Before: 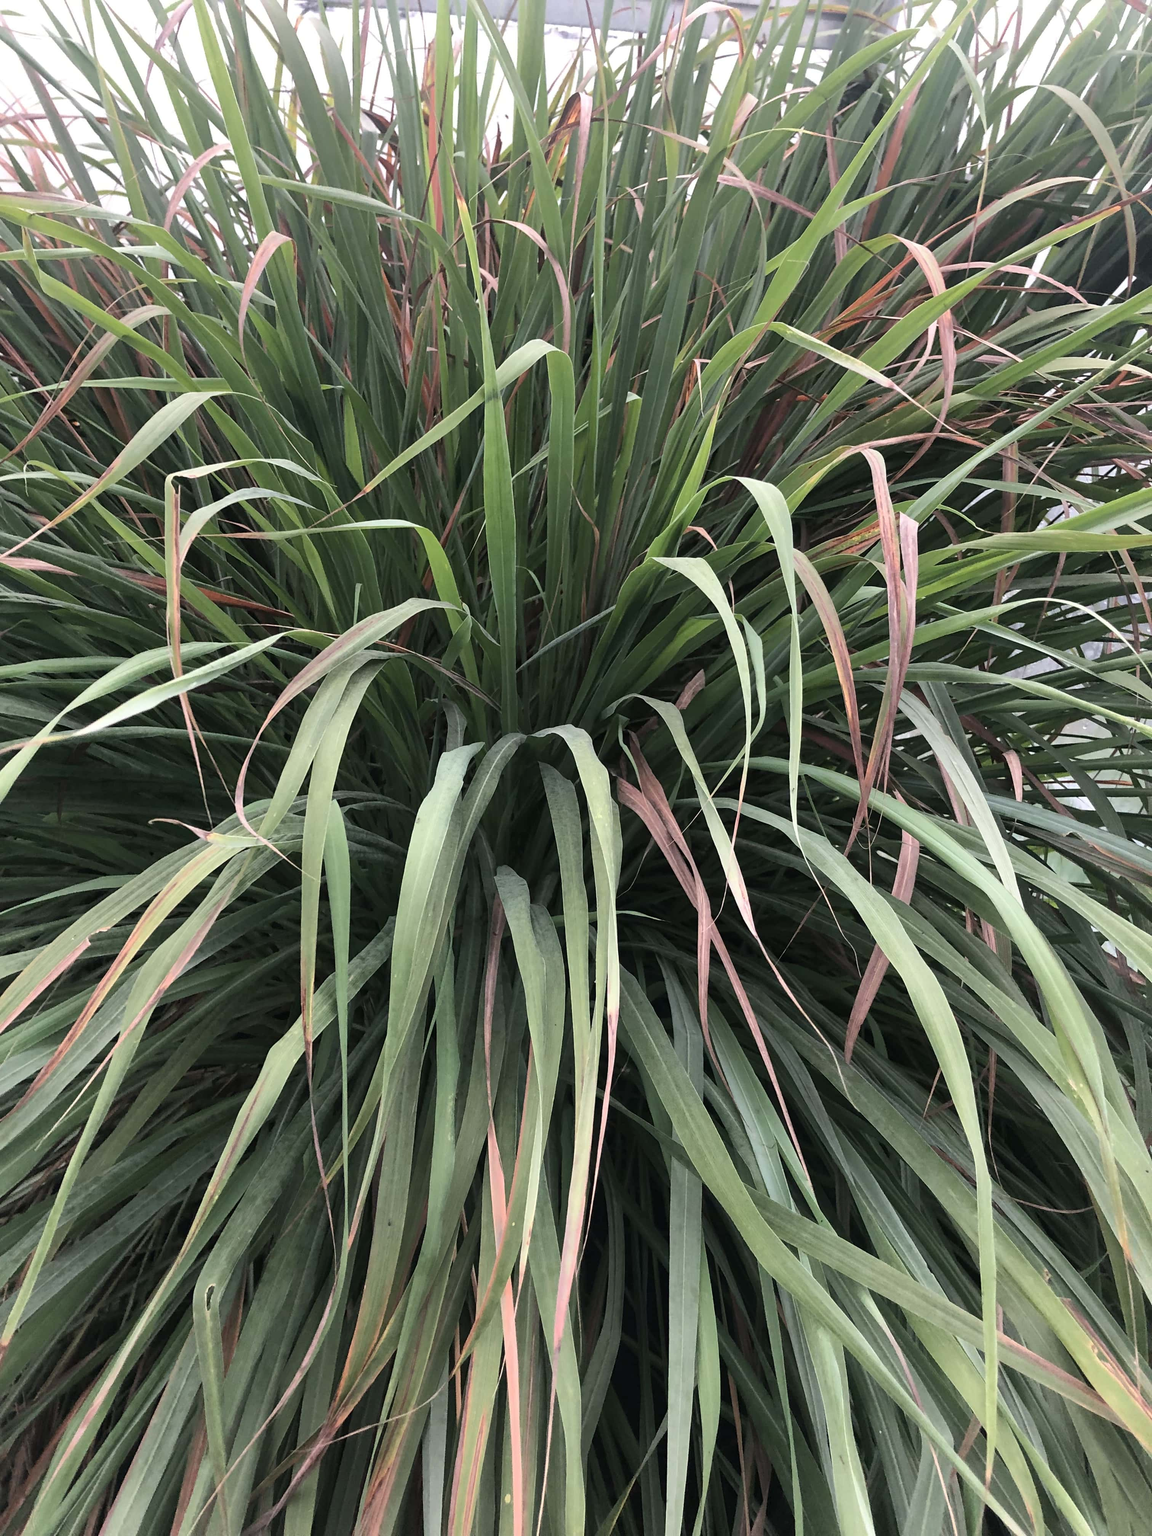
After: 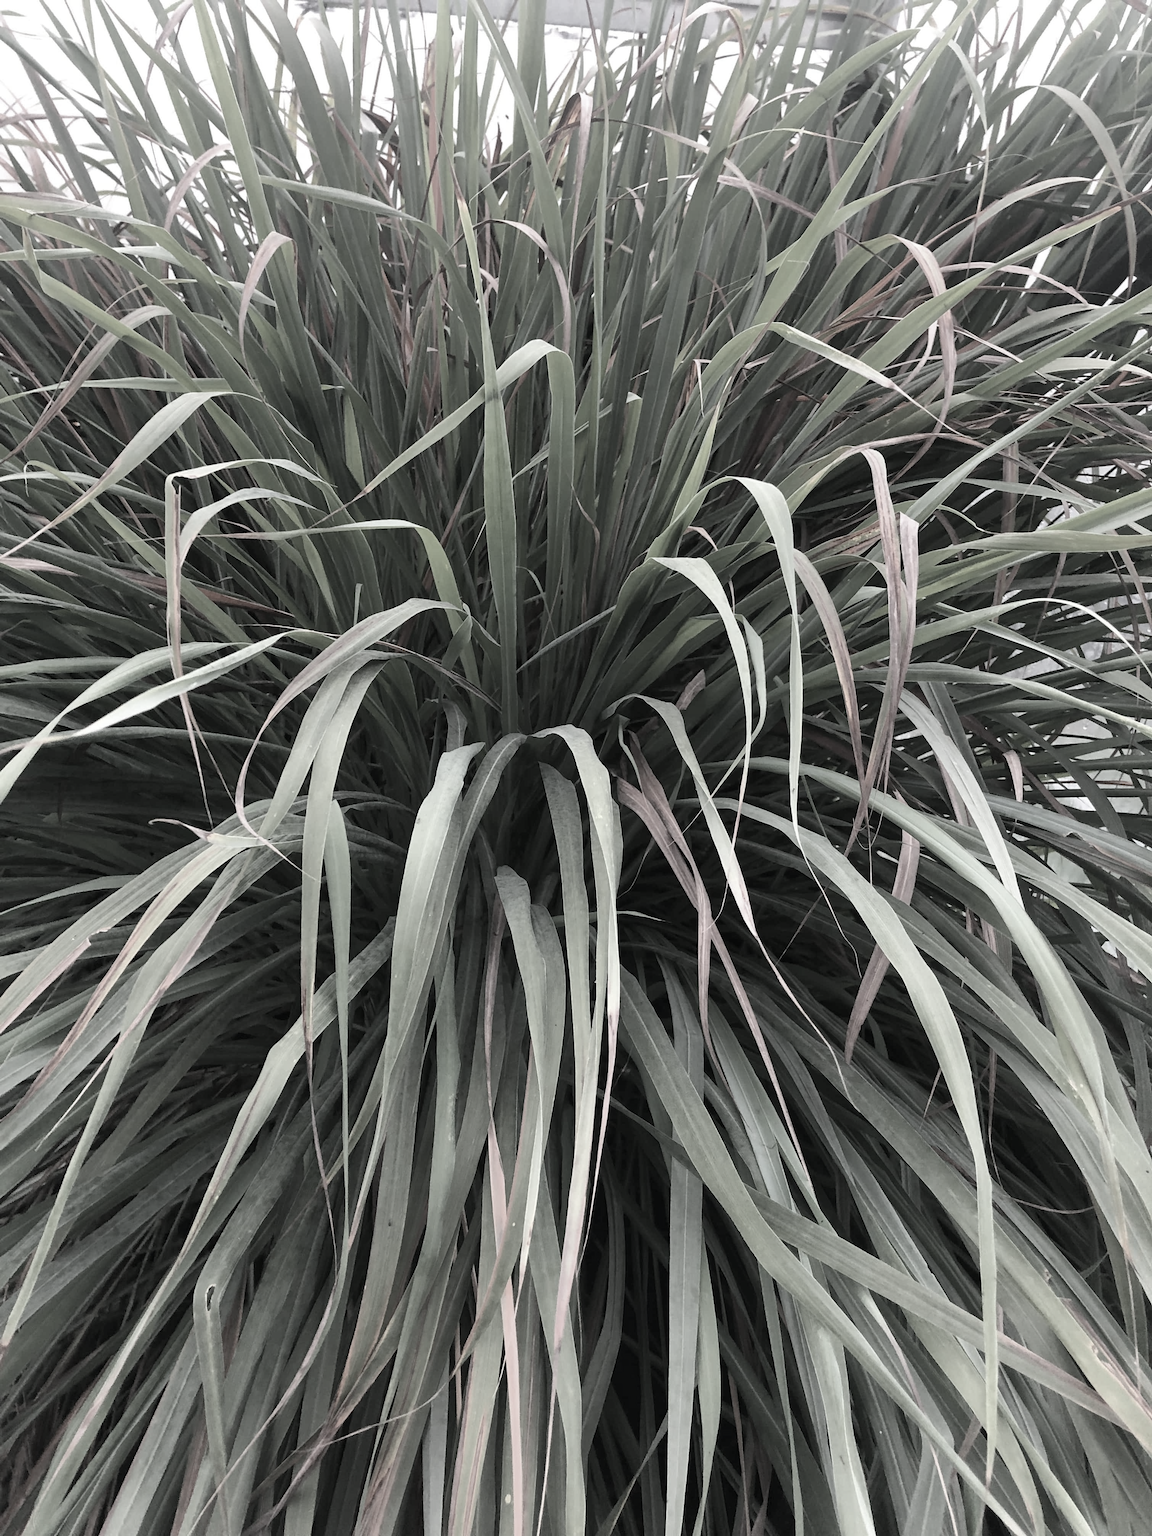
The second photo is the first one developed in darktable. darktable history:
color correction: highlights b* -0.028, saturation 0.208
